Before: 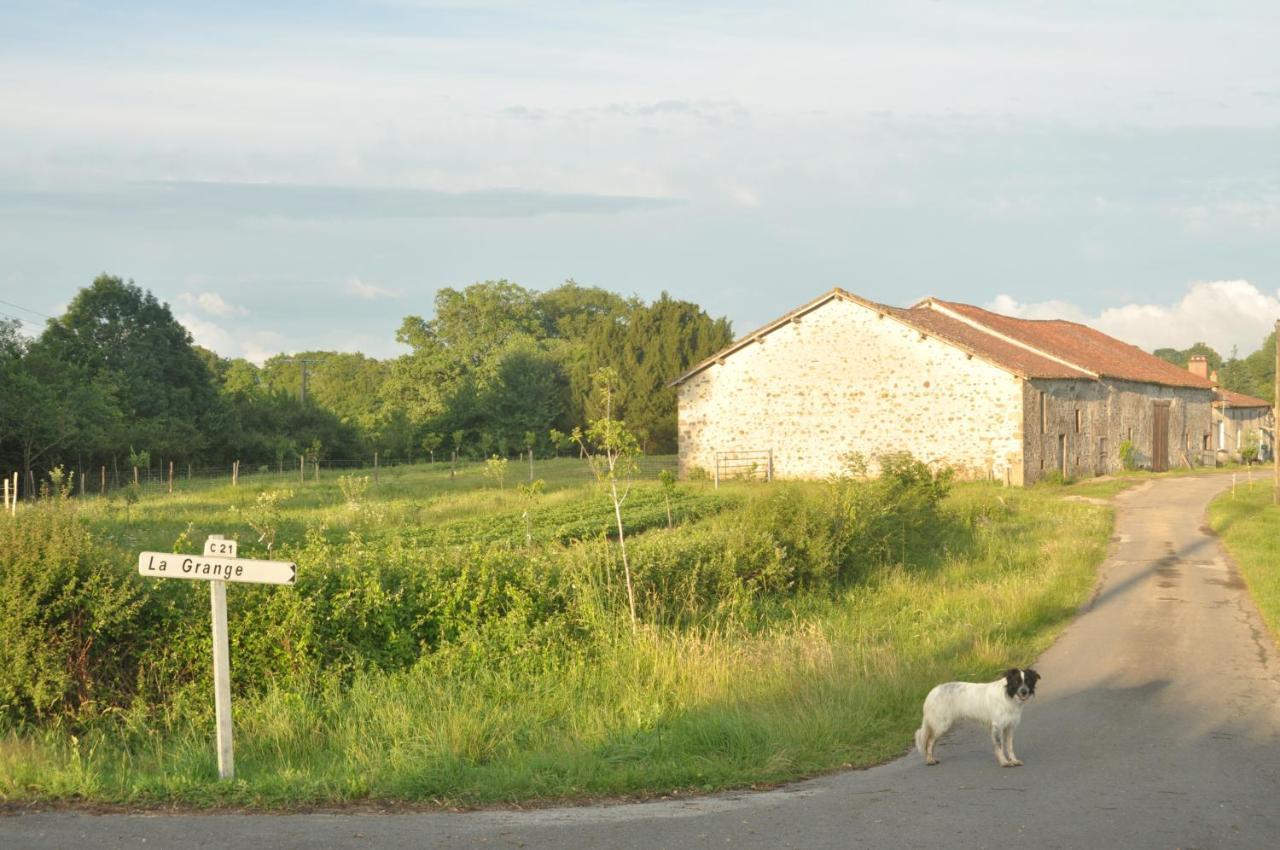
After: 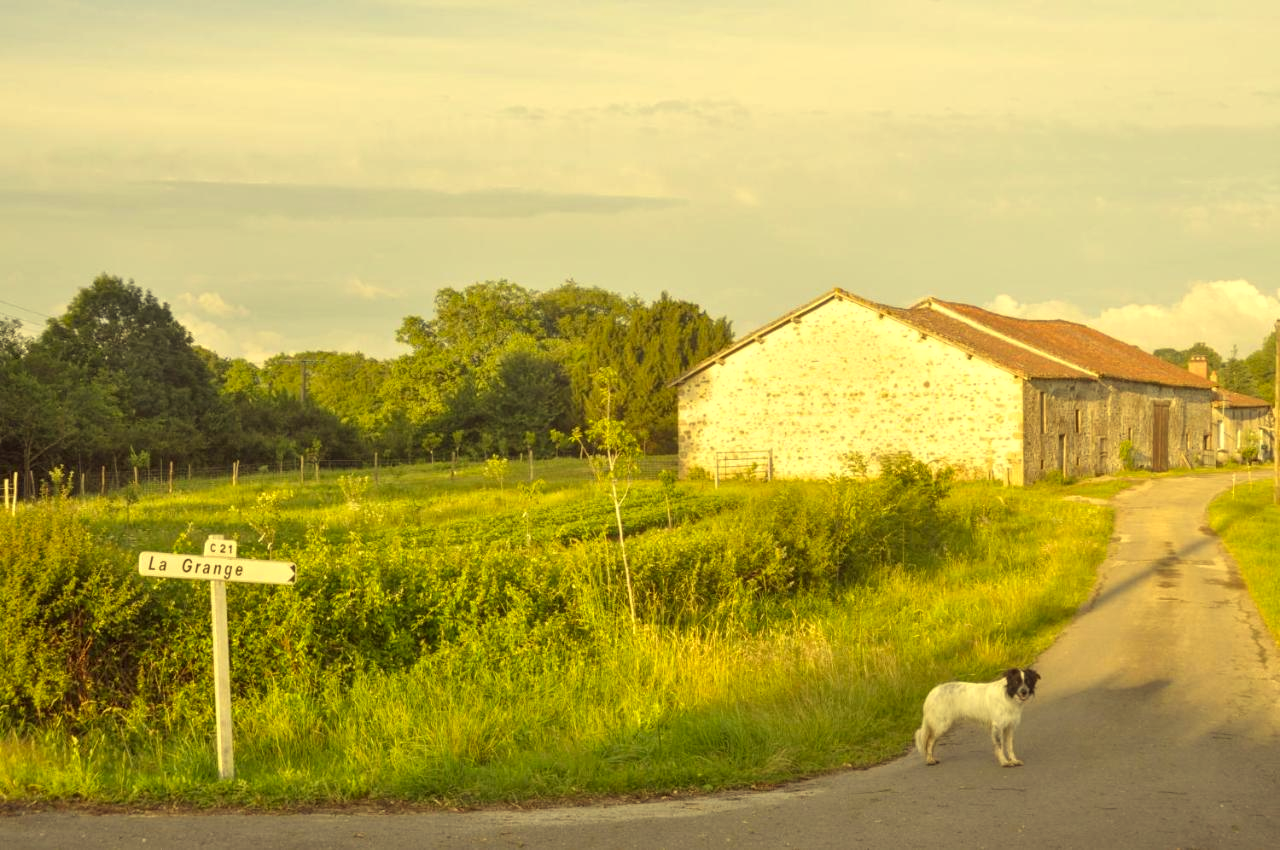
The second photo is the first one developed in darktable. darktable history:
color correction: highlights a* -0.482, highlights b* 40, shadows a* 9.8, shadows b* -0.161
local contrast: on, module defaults
